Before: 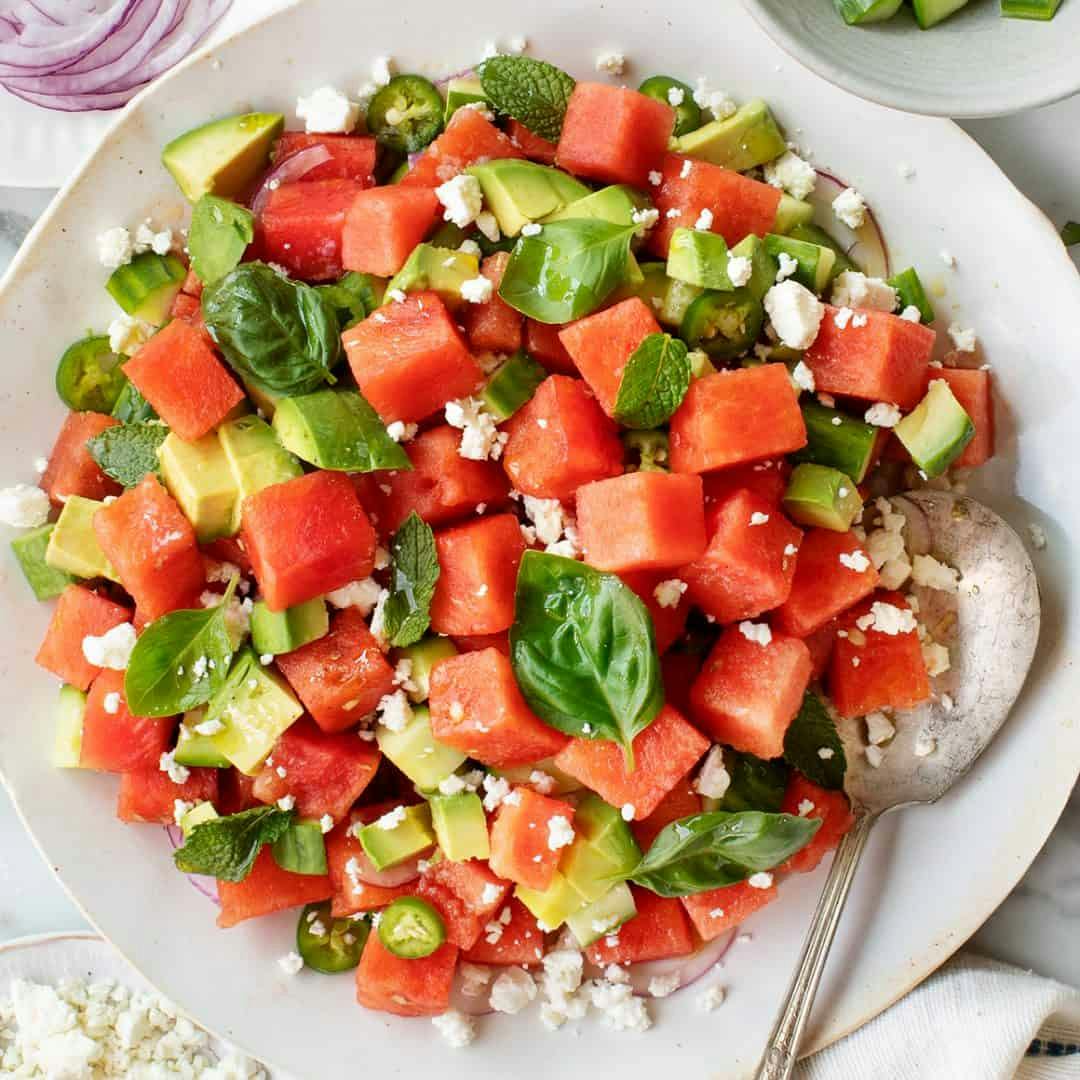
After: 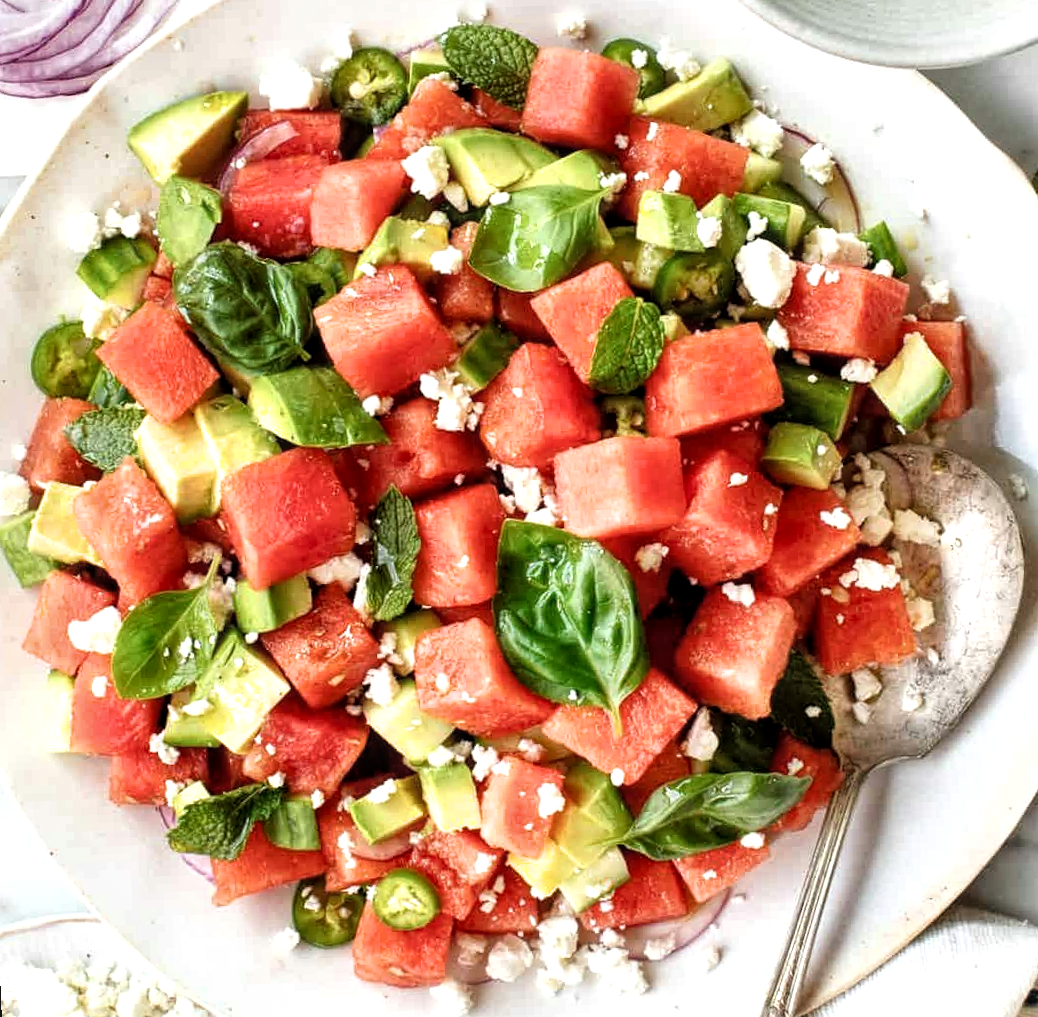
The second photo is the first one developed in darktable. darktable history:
filmic rgb: black relative exposure -9.08 EV, white relative exposure 2.3 EV, hardness 7.49
rotate and perspective: rotation -2.12°, lens shift (vertical) 0.009, lens shift (horizontal) -0.008, automatic cropping original format, crop left 0.036, crop right 0.964, crop top 0.05, crop bottom 0.959
white balance: emerald 1
local contrast: highlights 99%, shadows 86%, detail 160%, midtone range 0.2
